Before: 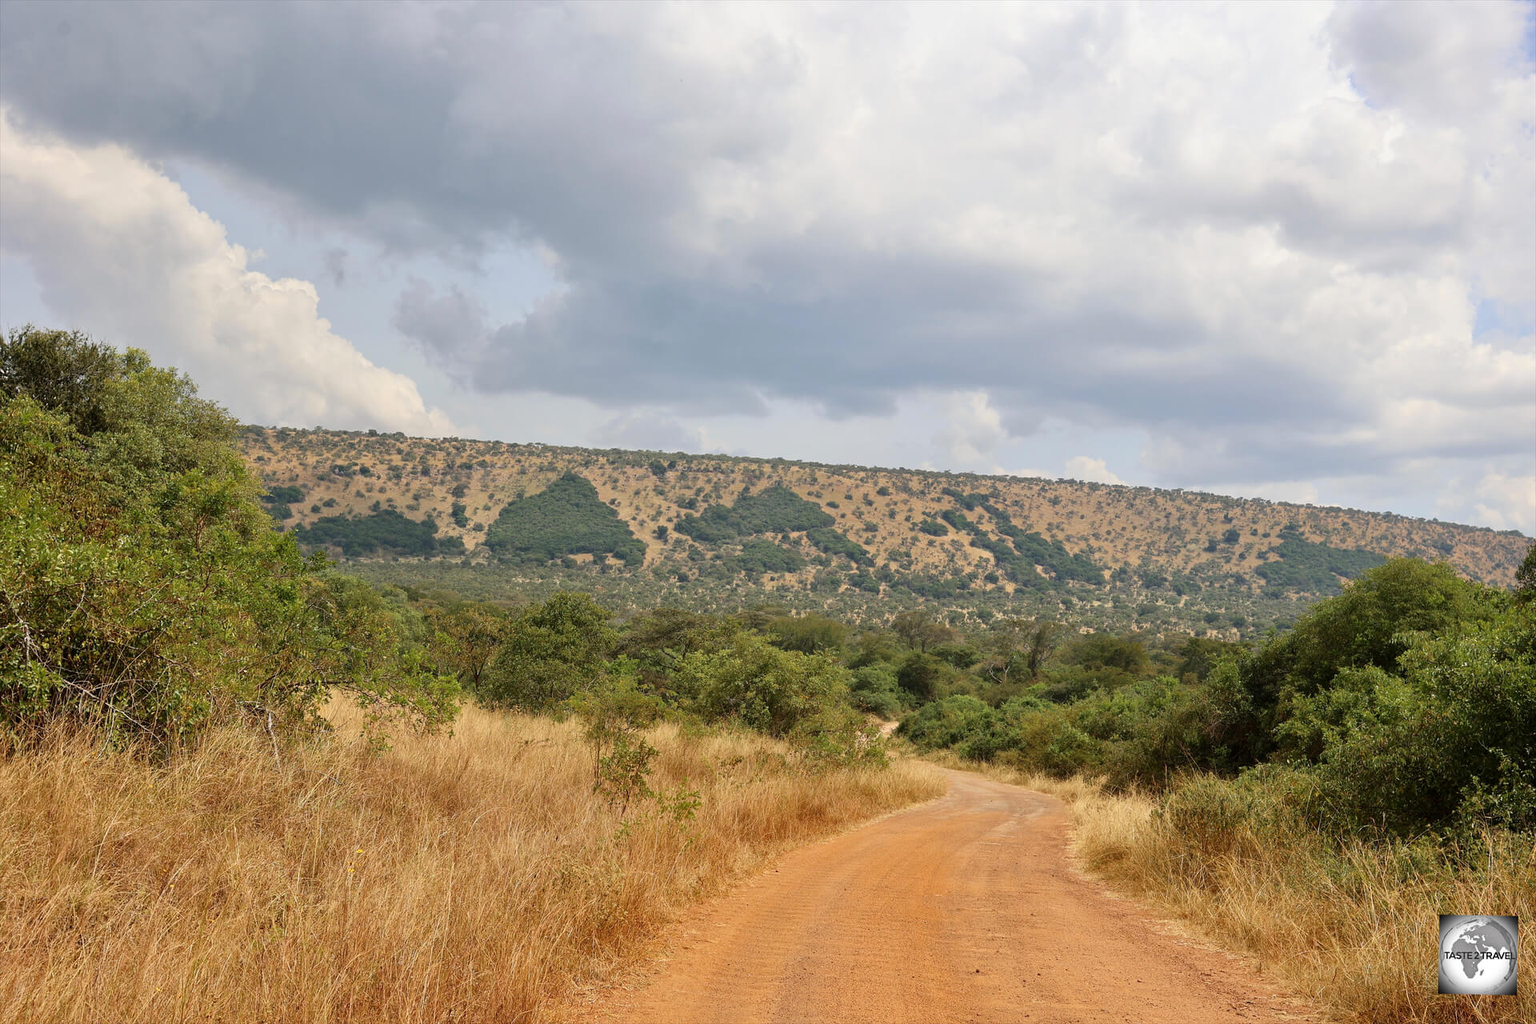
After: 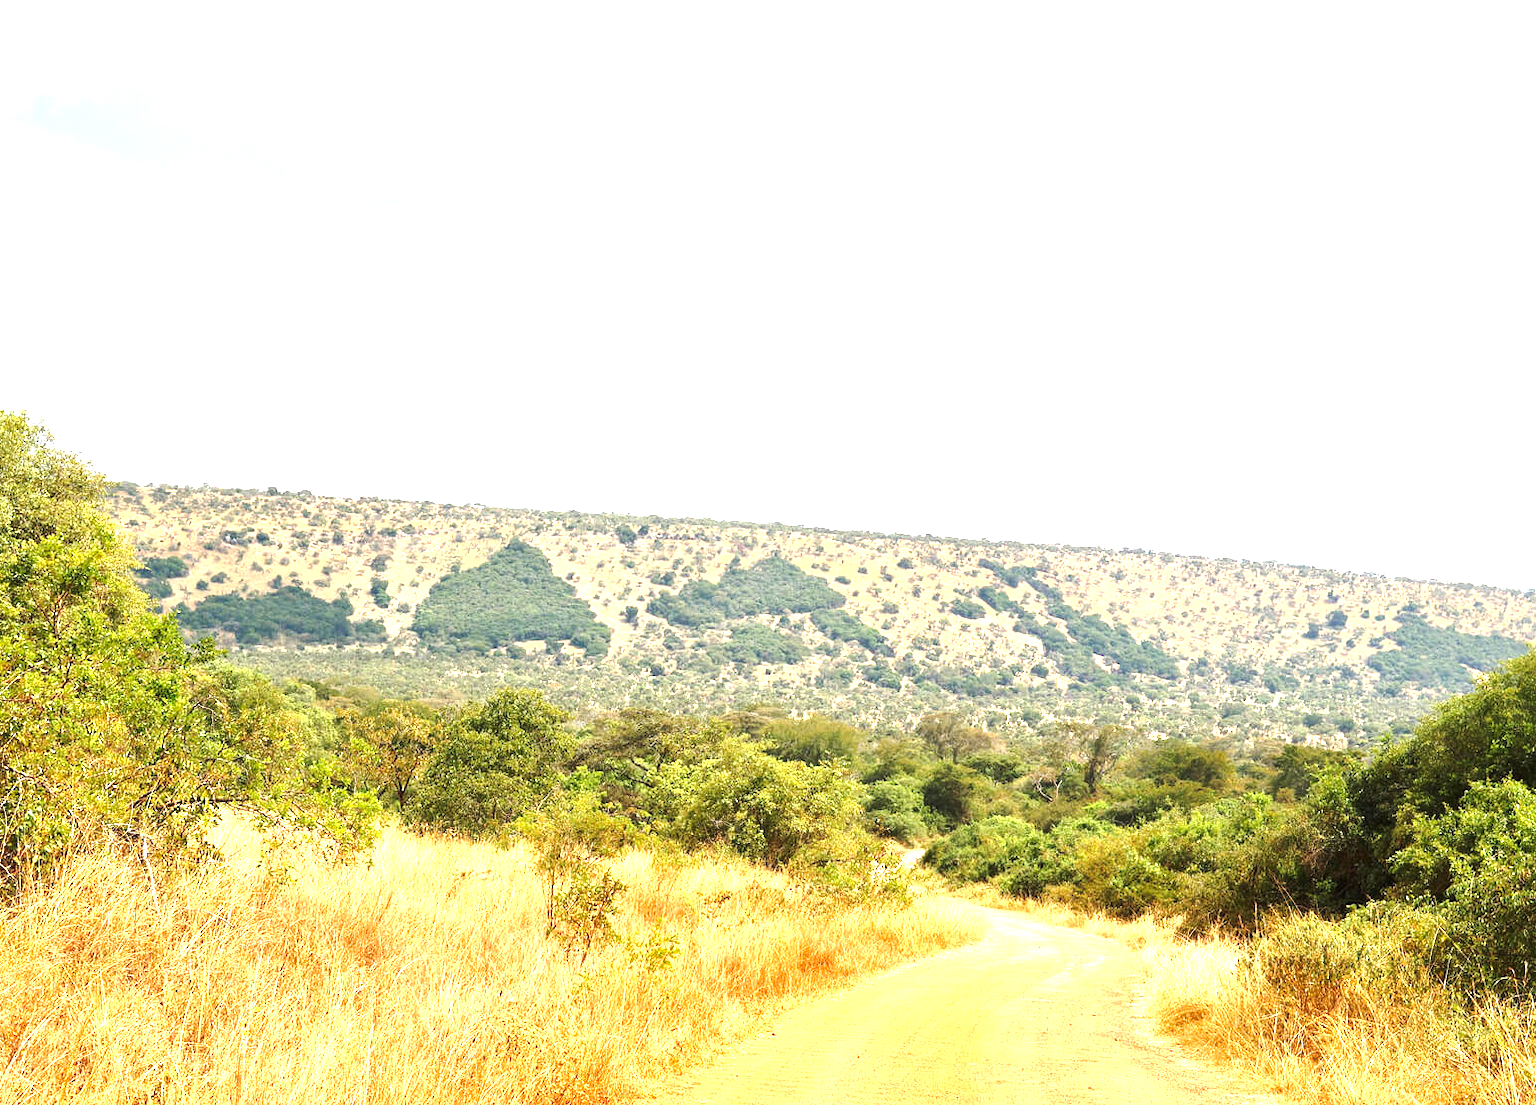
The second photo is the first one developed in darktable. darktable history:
crop: left 9.99%, top 3.664%, right 9.303%, bottom 9.218%
exposure: black level correction 0, exposure 1.961 EV, compensate highlight preservation false
tone curve: curves: ch0 [(0, 0) (0.003, 0.006) (0.011, 0.01) (0.025, 0.017) (0.044, 0.029) (0.069, 0.043) (0.1, 0.064) (0.136, 0.091) (0.177, 0.128) (0.224, 0.162) (0.277, 0.206) (0.335, 0.258) (0.399, 0.324) (0.468, 0.404) (0.543, 0.499) (0.623, 0.595) (0.709, 0.693) (0.801, 0.786) (0.898, 0.883) (1, 1)], preserve colors none
